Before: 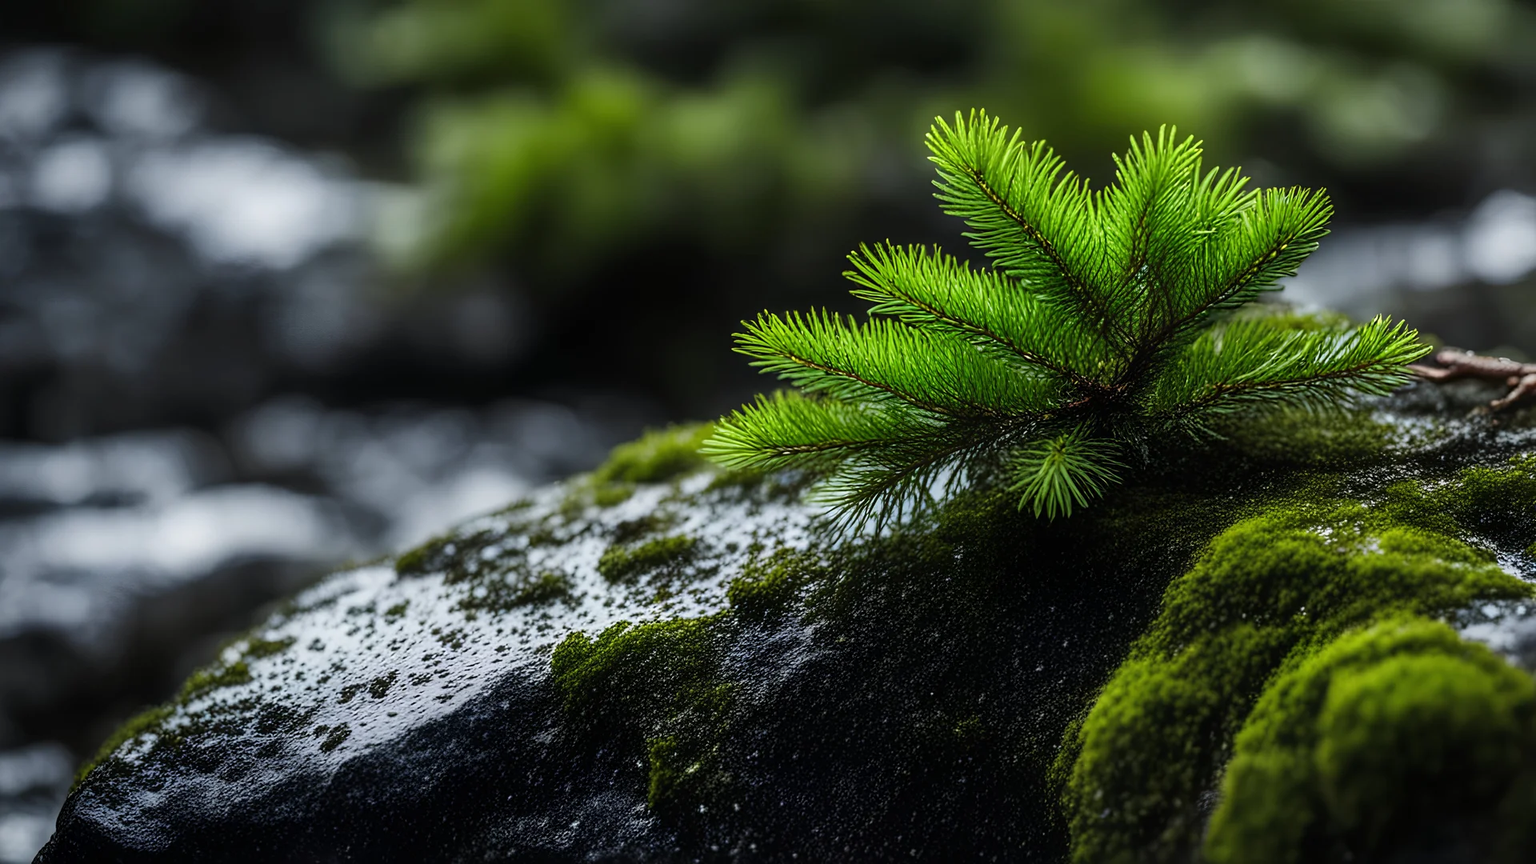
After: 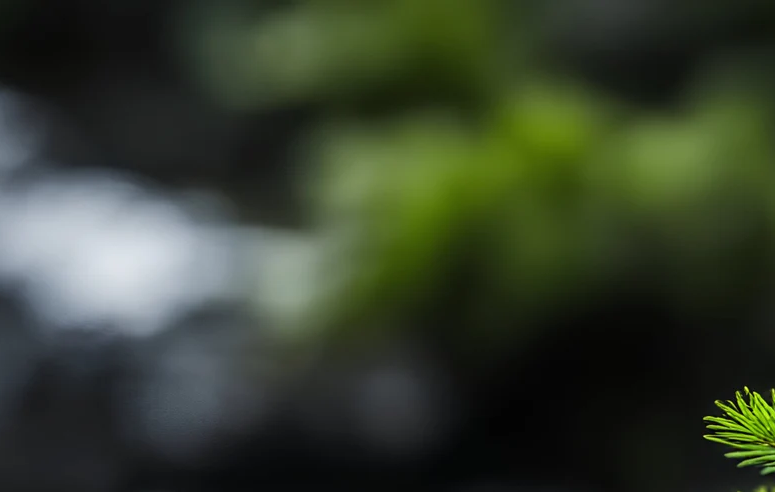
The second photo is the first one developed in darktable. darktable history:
crop and rotate: left 11.002%, top 0.065%, right 48.597%, bottom 54.311%
